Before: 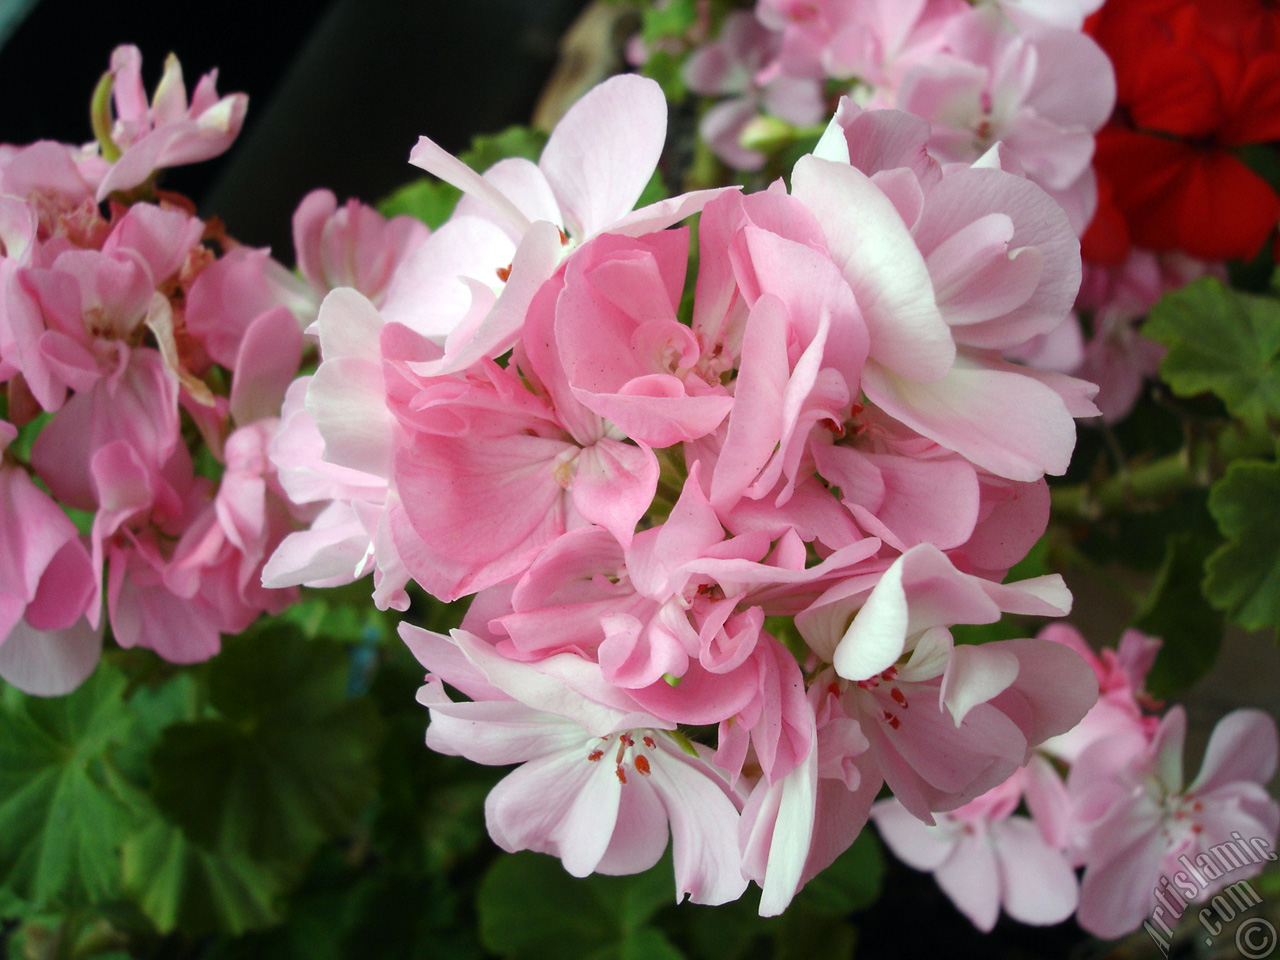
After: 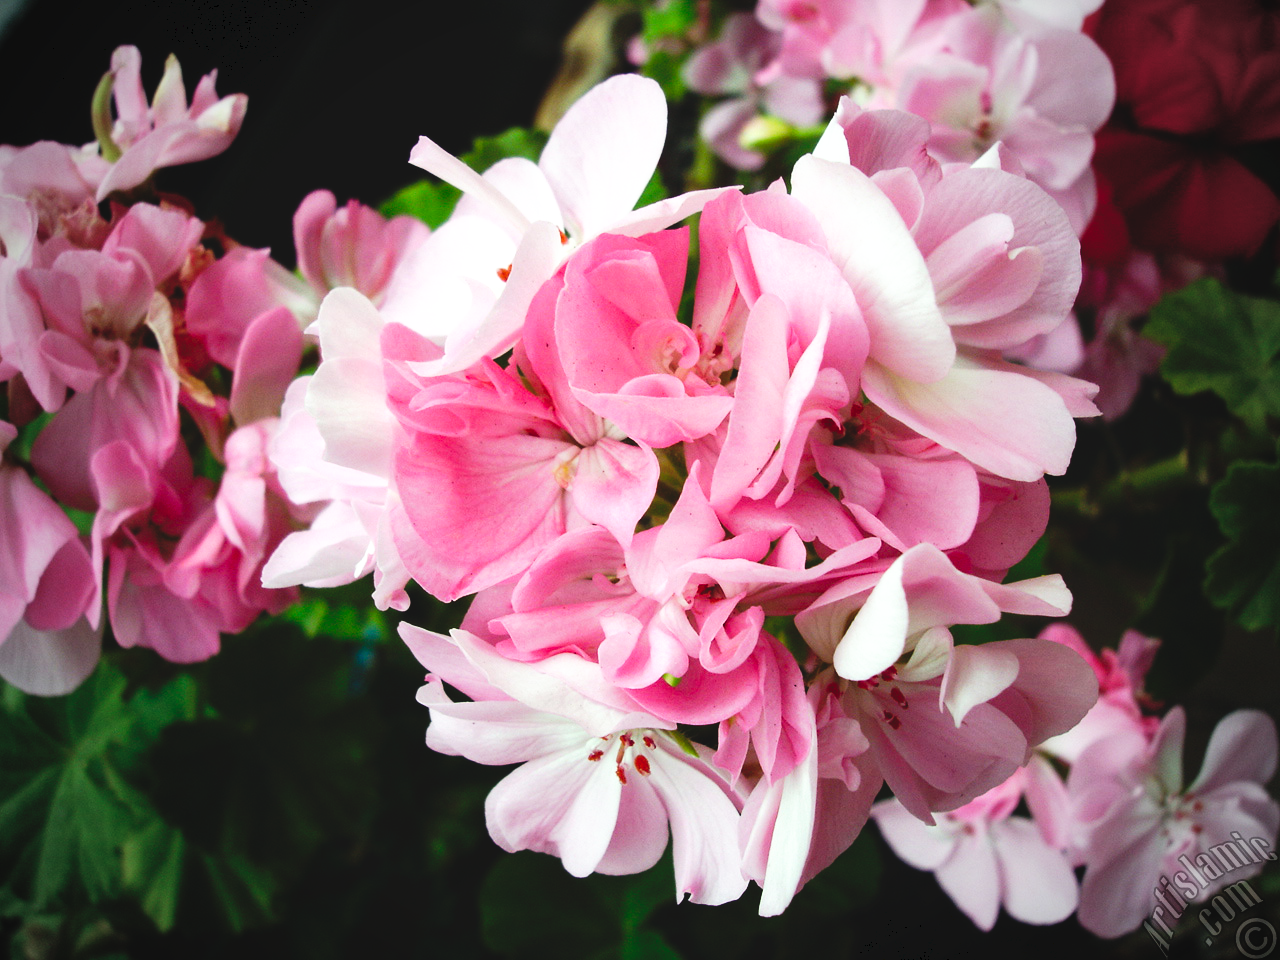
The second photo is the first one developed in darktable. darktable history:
levels: levels [0.016, 0.5, 0.996]
vignetting: fall-off start 71.66%
tone curve: curves: ch0 [(0, 0) (0.003, 0.082) (0.011, 0.082) (0.025, 0.088) (0.044, 0.088) (0.069, 0.093) (0.1, 0.101) (0.136, 0.109) (0.177, 0.129) (0.224, 0.155) (0.277, 0.214) (0.335, 0.289) (0.399, 0.378) (0.468, 0.476) (0.543, 0.589) (0.623, 0.713) (0.709, 0.826) (0.801, 0.908) (0.898, 0.98) (1, 1)], preserve colors none
